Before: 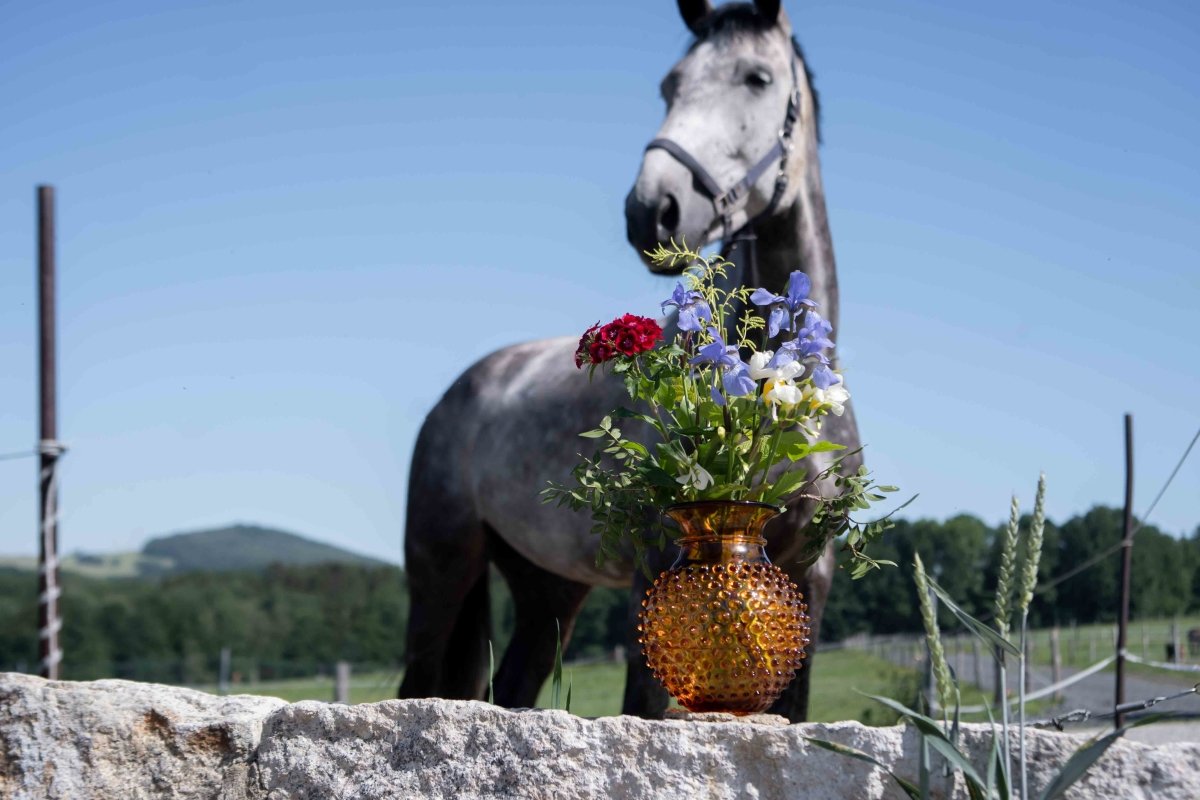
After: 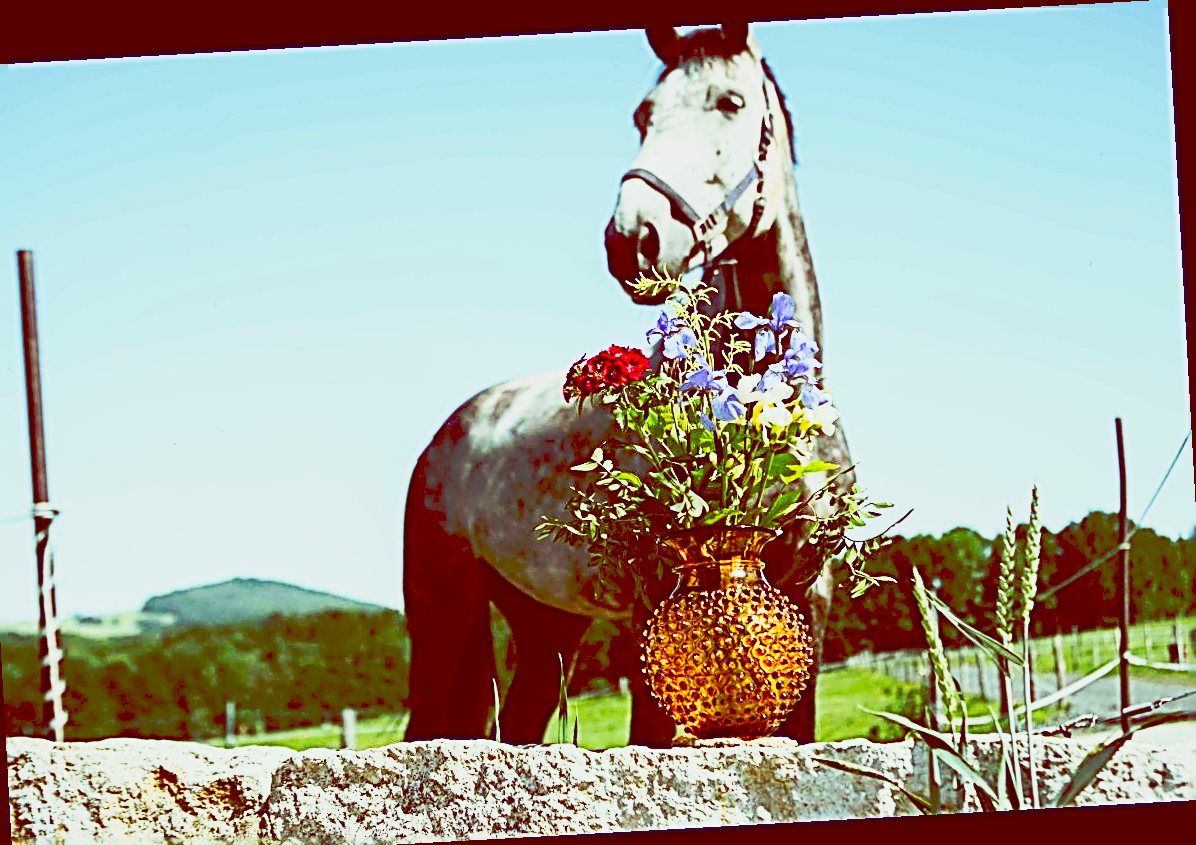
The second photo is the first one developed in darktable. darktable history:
contrast brightness saturation: contrast 0.26, brightness 0.02, saturation 0.87
color balance: lift [1, 1.015, 0.987, 0.985], gamma [1, 0.959, 1.042, 0.958], gain [0.927, 0.938, 1.072, 0.928], contrast 1.5%
sharpen: radius 3.158, amount 1.731
filmic rgb: black relative exposure -6.15 EV, white relative exposure 6.96 EV, hardness 2.23, color science v6 (2022)
local contrast: mode bilateral grid, contrast 20, coarseness 50, detail 120%, midtone range 0.2
rotate and perspective: rotation -3.18°, automatic cropping off
crop and rotate: left 2.536%, right 1.107%, bottom 2.246%
tone curve: curves: ch0 [(0, 0) (0.003, 0.202) (0.011, 0.205) (0.025, 0.222) (0.044, 0.258) (0.069, 0.298) (0.1, 0.321) (0.136, 0.333) (0.177, 0.38) (0.224, 0.439) (0.277, 0.51) (0.335, 0.594) (0.399, 0.675) (0.468, 0.743) (0.543, 0.805) (0.623, 0.861) (0.709, 0.905) (0.801, 0.931) (0.898, 0.941) (1, 1)], preserve colors none
